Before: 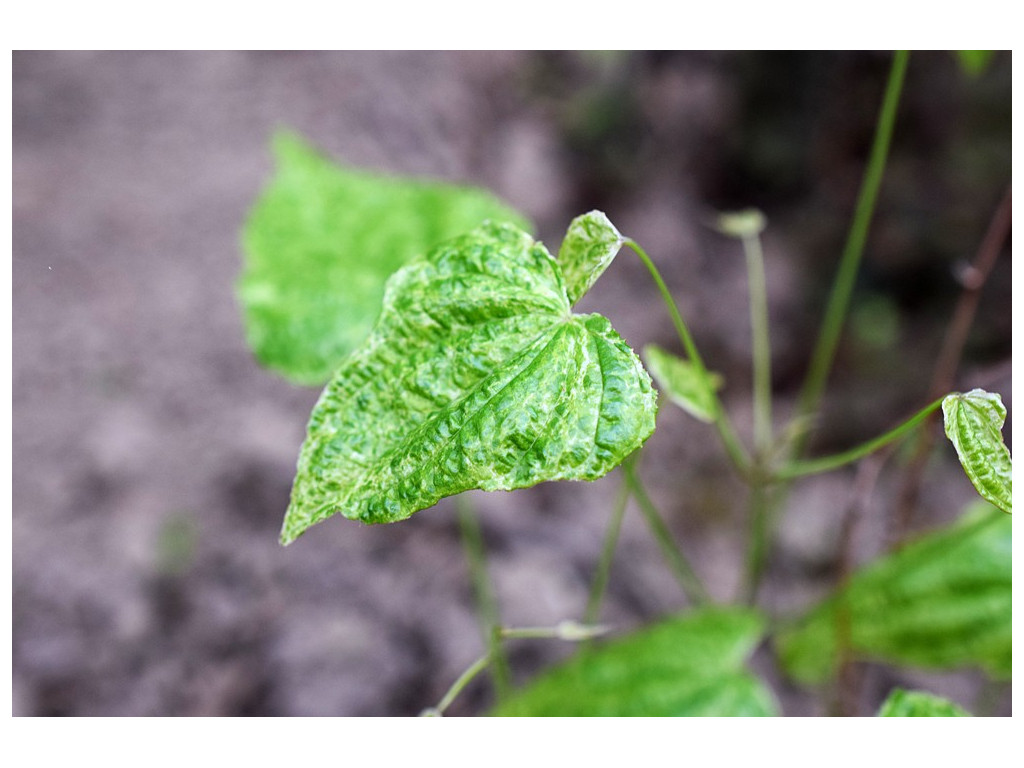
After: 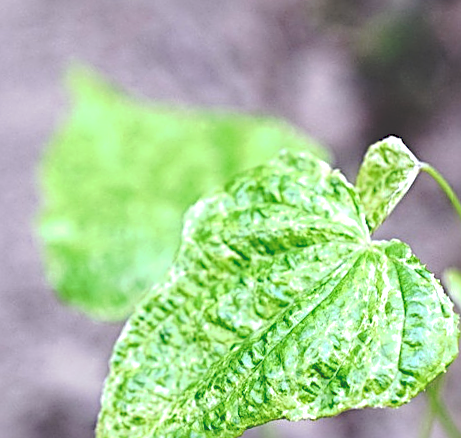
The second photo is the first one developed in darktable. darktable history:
rotate and perspective: rotation -1.77°, lens shift (horizontal) 0.004, automatic cropping off
sharpen: radius 3.025, amount 0.757
crop: left 20.248%, top 10.86%, right 35.675%, bottom 34.321%
white balance: red 0.98, blue 1.034
tone curve: curves: ch0 [(0, 0) (0.003, 0.211) (0.011, 0.211) (0.025, 0.215) (0.044, 0.218) (0.069, 0.224) (0.1, 0.227) (0.136, 0.233) (0.177, 0.247) (0.224, 0.275) (0.277, 0.309) (0.335, 0.366) (0.399, 0.438) (0.468, 0.515) (0.543, 0.586) (0.623, 0.658) (0.709, 0.735) (0.801, 0.821) (0.898, 0.889) (1, 1)], preserve colors none
exposure: black level correction 0, exposure 0.5 EV, compensate exposure bias true, compensate highlight preservation false
